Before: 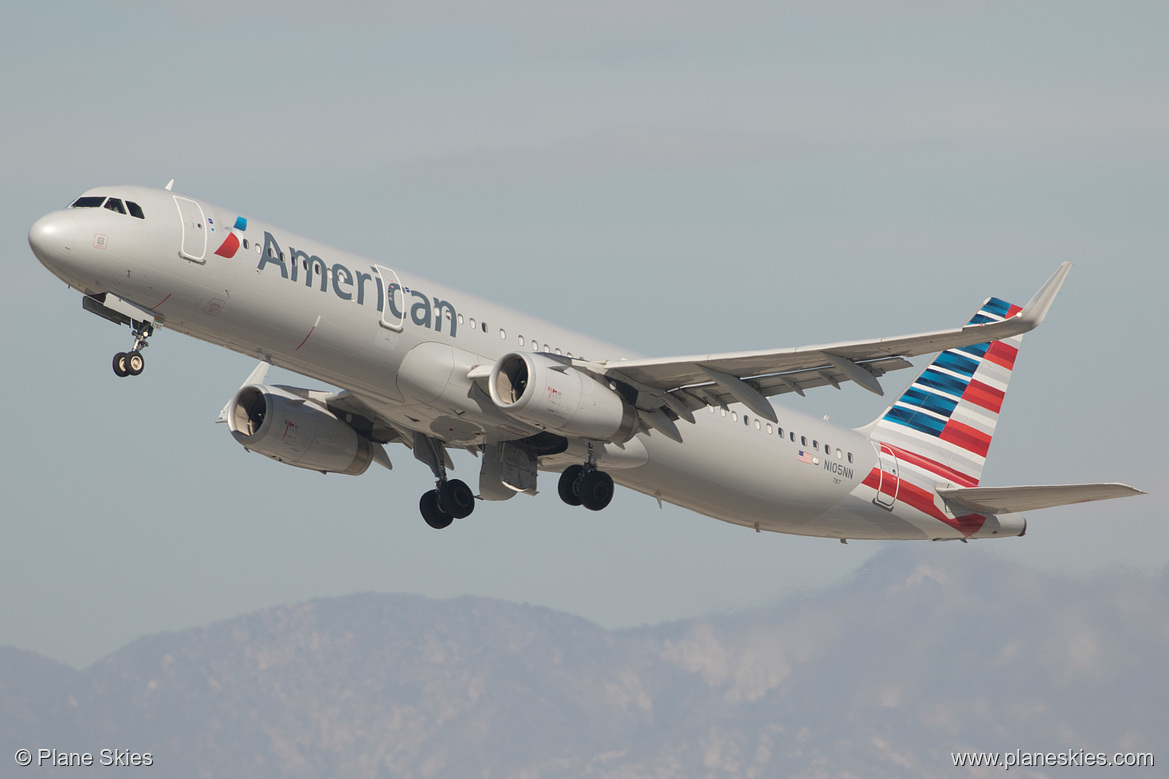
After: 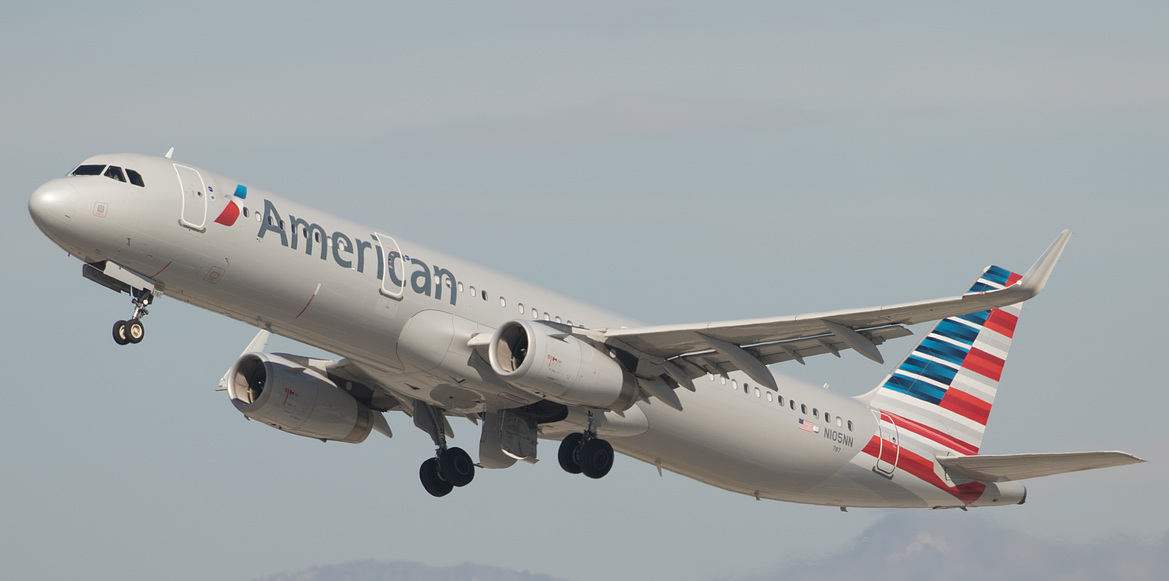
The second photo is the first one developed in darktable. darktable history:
crop: top 4.161%, bottom 21.135%
